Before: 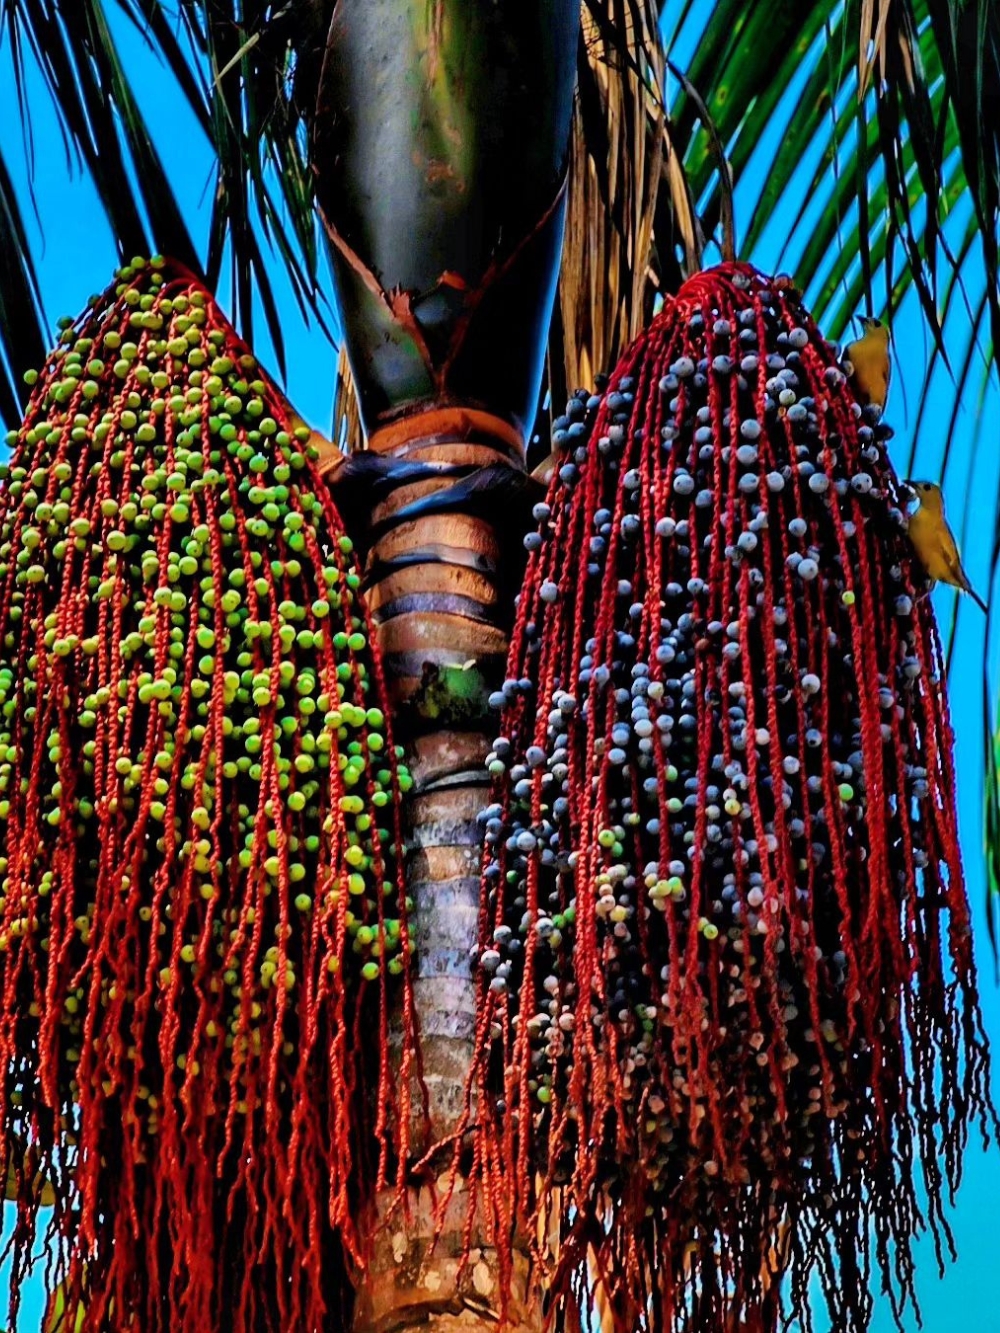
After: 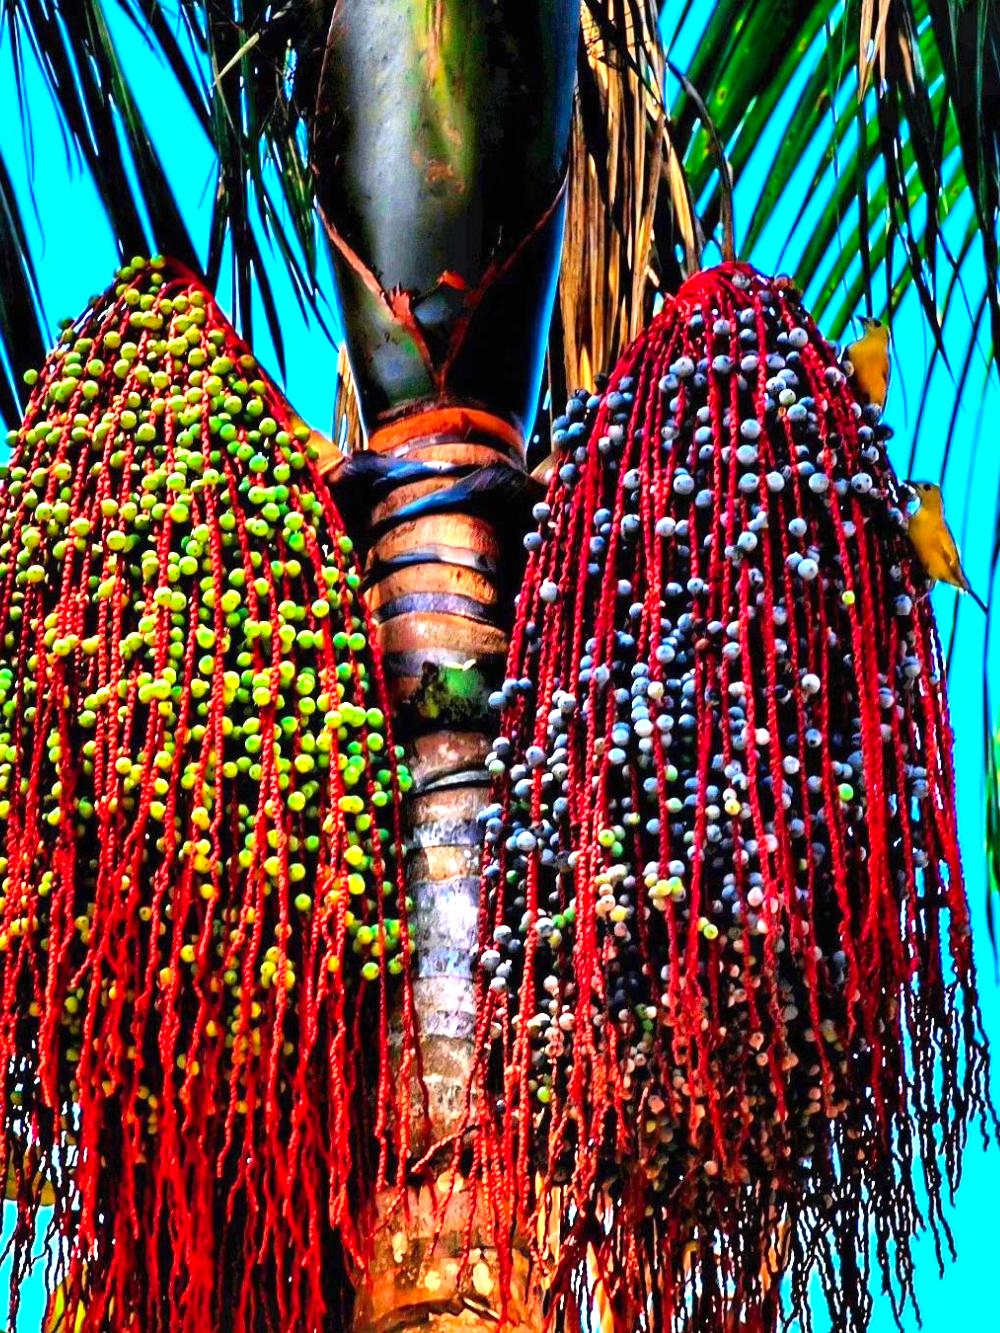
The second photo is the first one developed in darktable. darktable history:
exposure: black level correction 0, exposure 1.2 EV, compensate highlight preservation false
contrast brightness saturation: saturation 0.18
